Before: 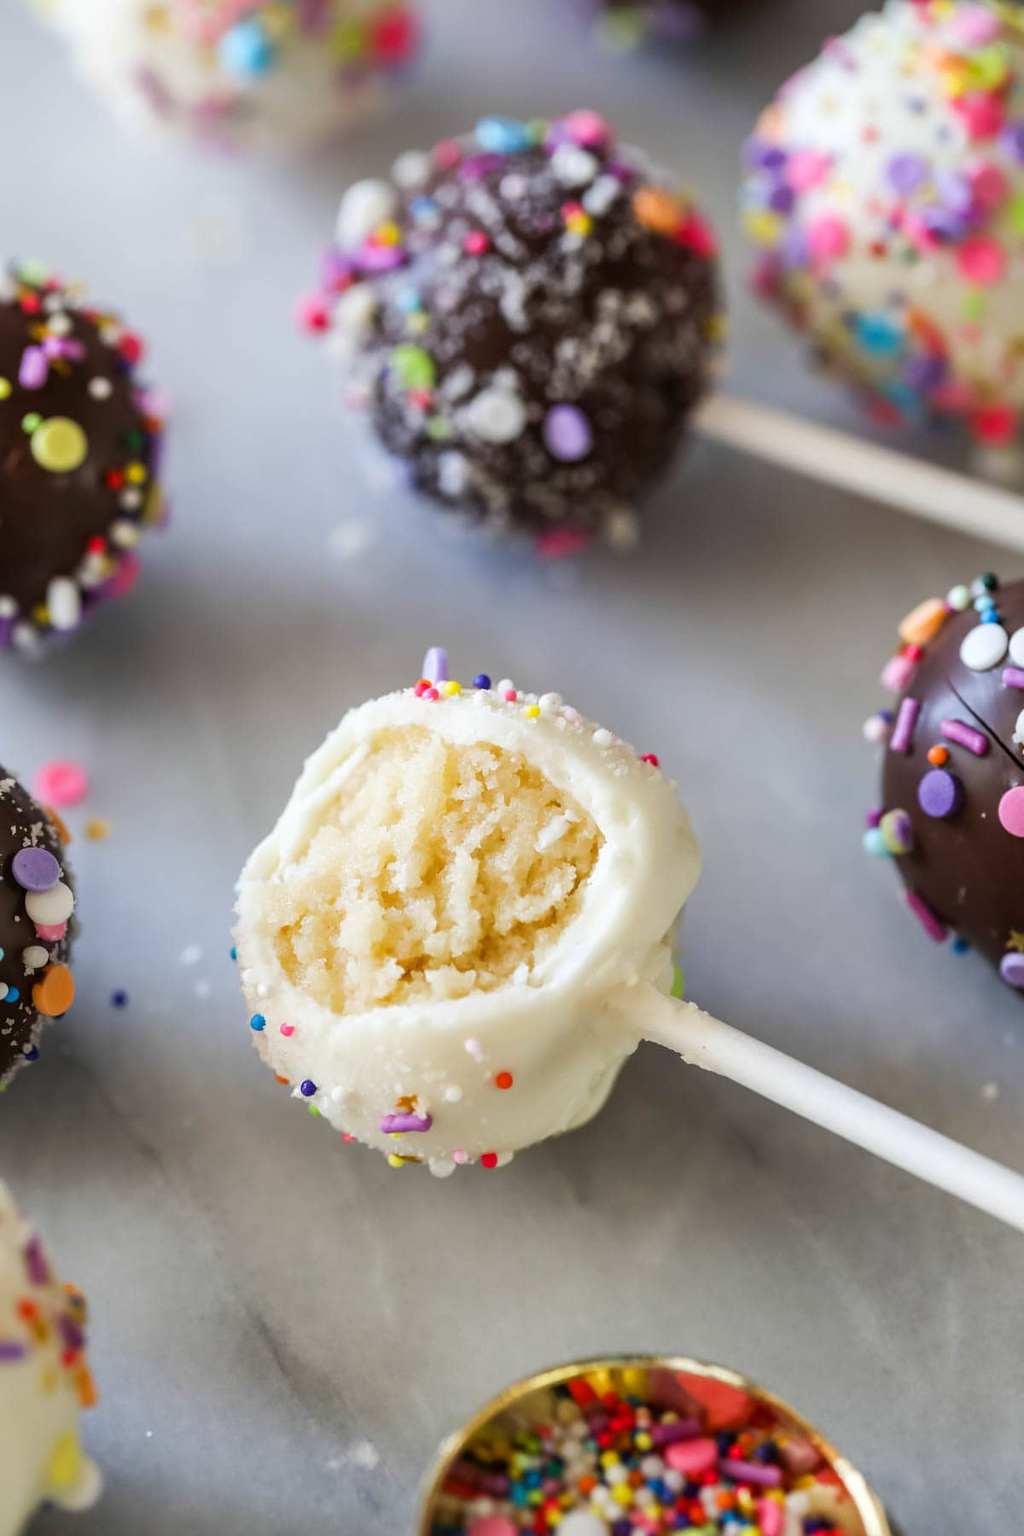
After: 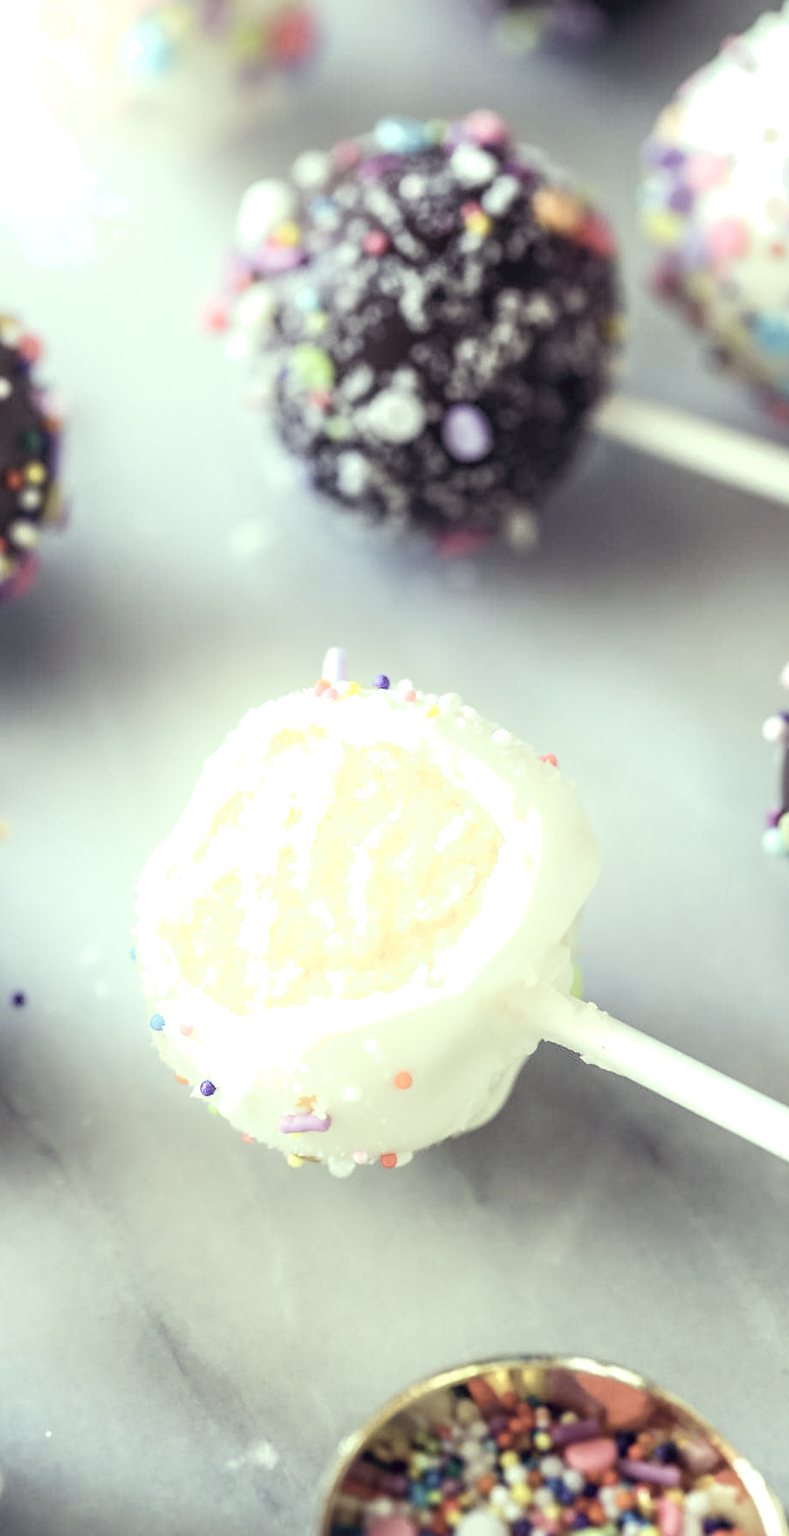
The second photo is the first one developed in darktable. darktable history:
crop: left 9.903%, right 12.769%
shadows and highlights: highlights 72.29, soften with gaussian
color correction: highlights a* -20.5, highlights b* 20.36, shadows a* 19.84, shadows b* -20.05, saturation 0.429
local contrast: detail 109%
color balance rgb: shadows lift › luminance -22.011%, shadows lift › chroma 6.524%, shadows lift › hue 272.71°, highlights gain › luminance 14.667%, global offset › luminance -0.332%, global offset › chroma 0.108%, global offset › hue 164.84°, perceptual saturation grading › global saturation -2.163%, perceptual saturation grading › highlights -7.885%, perceptual saturation grading › mid-tones 8.569%, perceptual saturation grading › shadows 4.237%, perceptual brilliance grading › global brilliance 18.236%, contrast -9.949%
